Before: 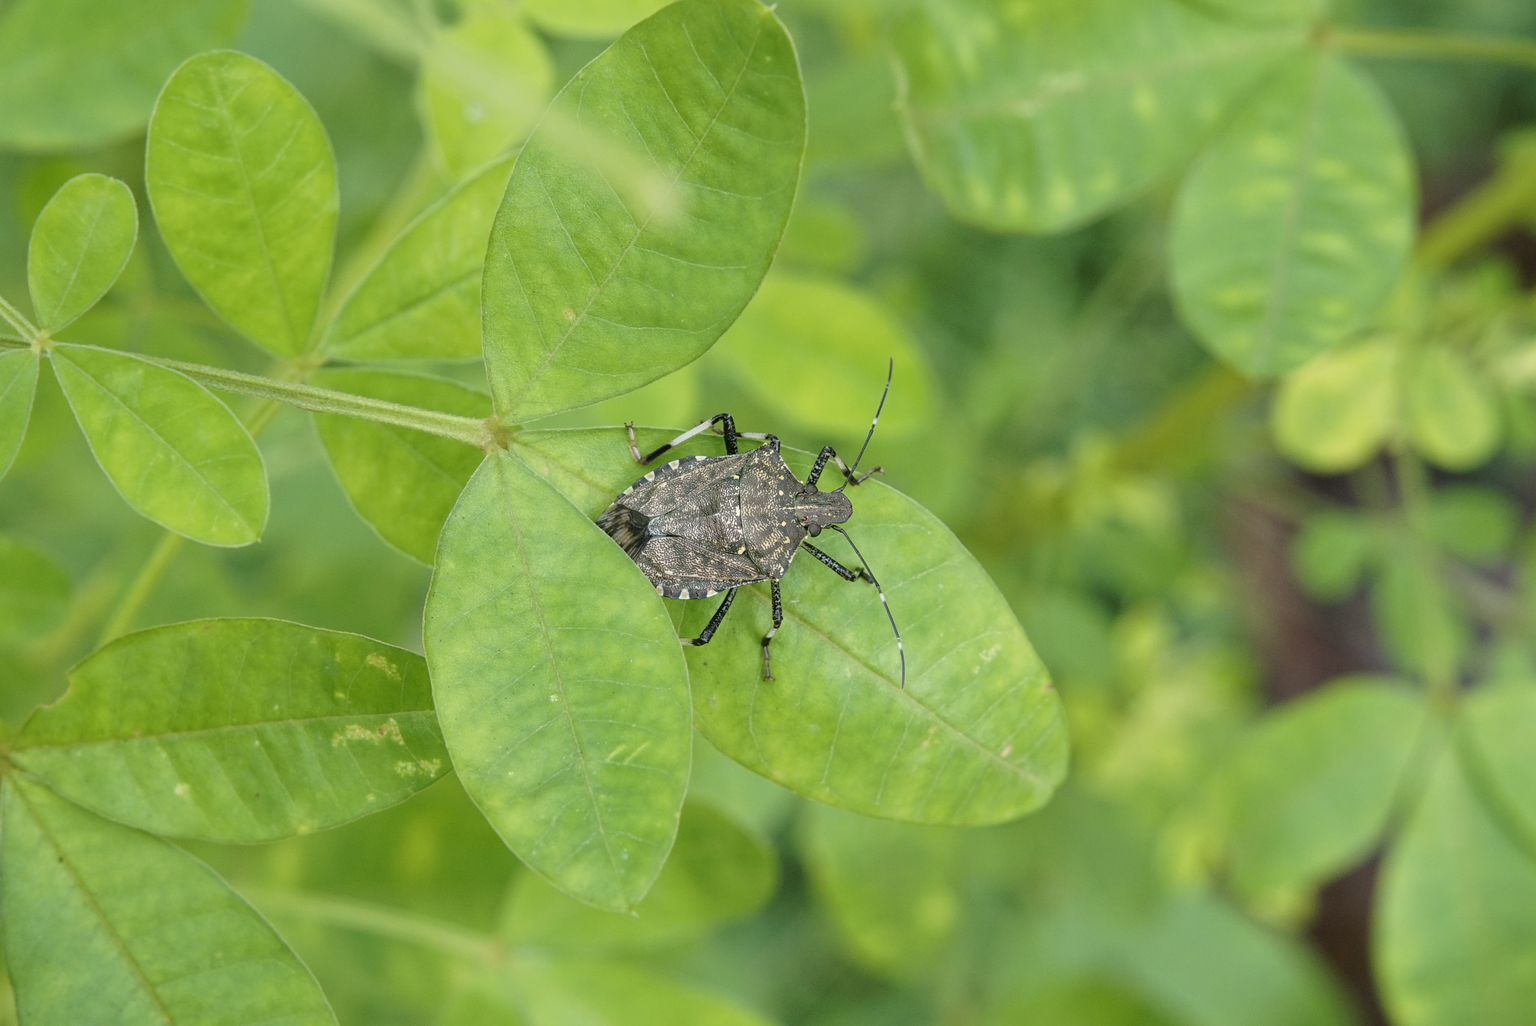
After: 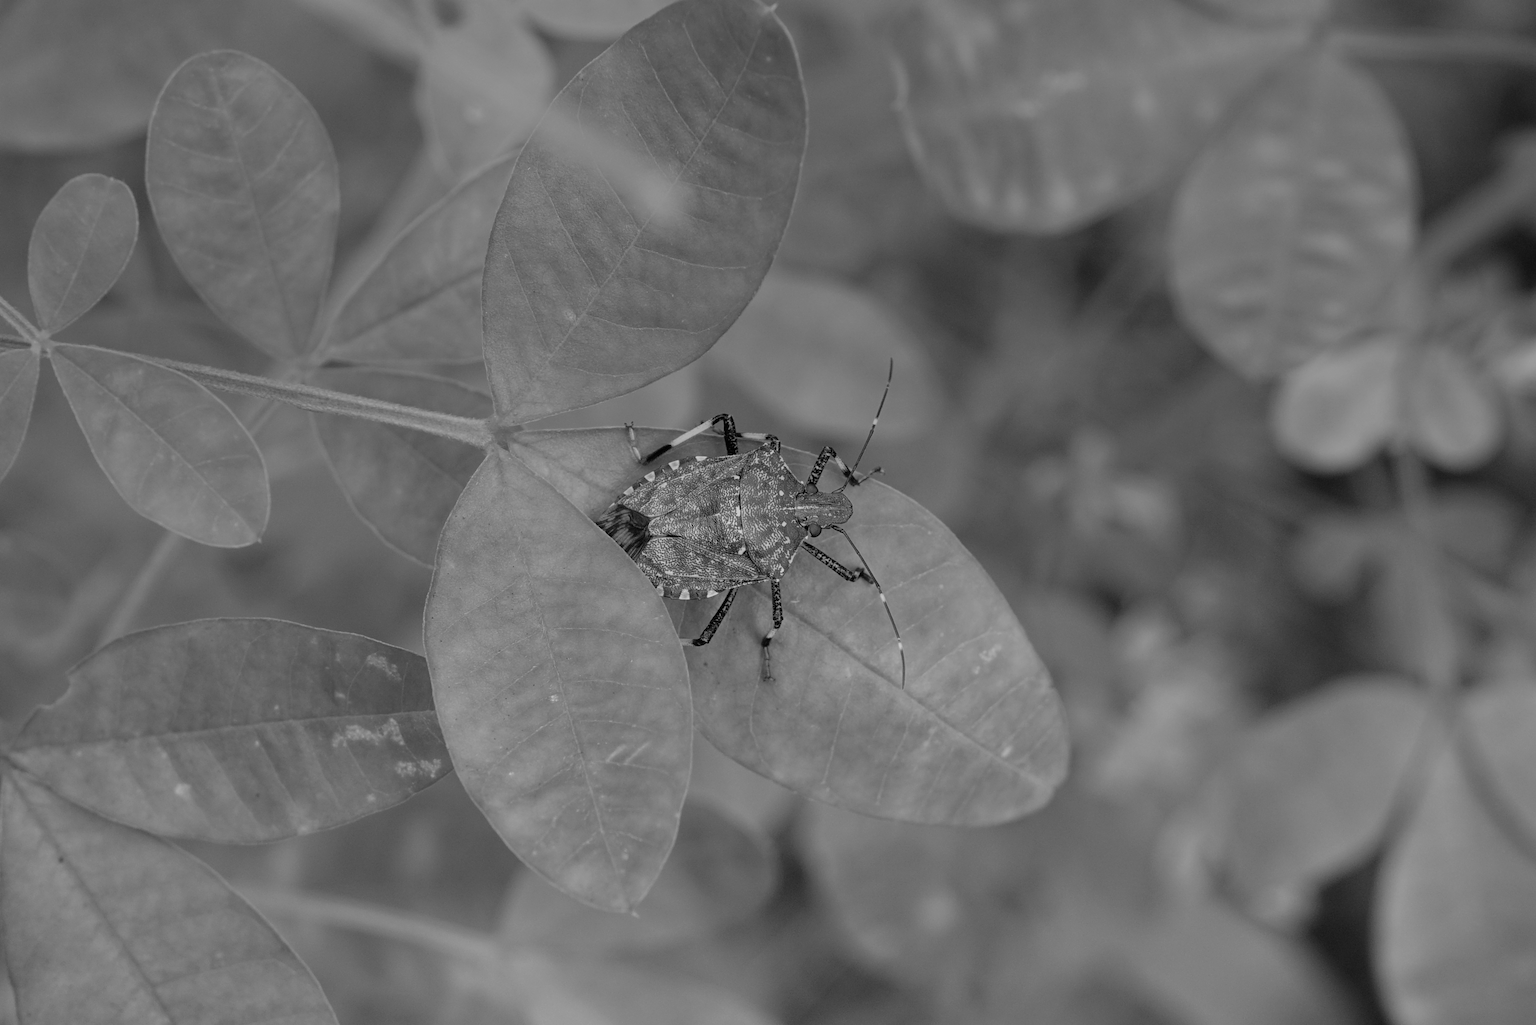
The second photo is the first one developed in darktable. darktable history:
rgb levels: preserve colors max RGB
shadows and highlights: shadows -30, highlights 30
color calibration: output gray [0.31, 0.36, 0.33, 0], gray › normalize channels true, illuminant same as pipeline (D50), adaptation XYZ, x 0.346, y 0.359, gamut compression 0
graduated density: rotation 5.63°, offset 76.9
